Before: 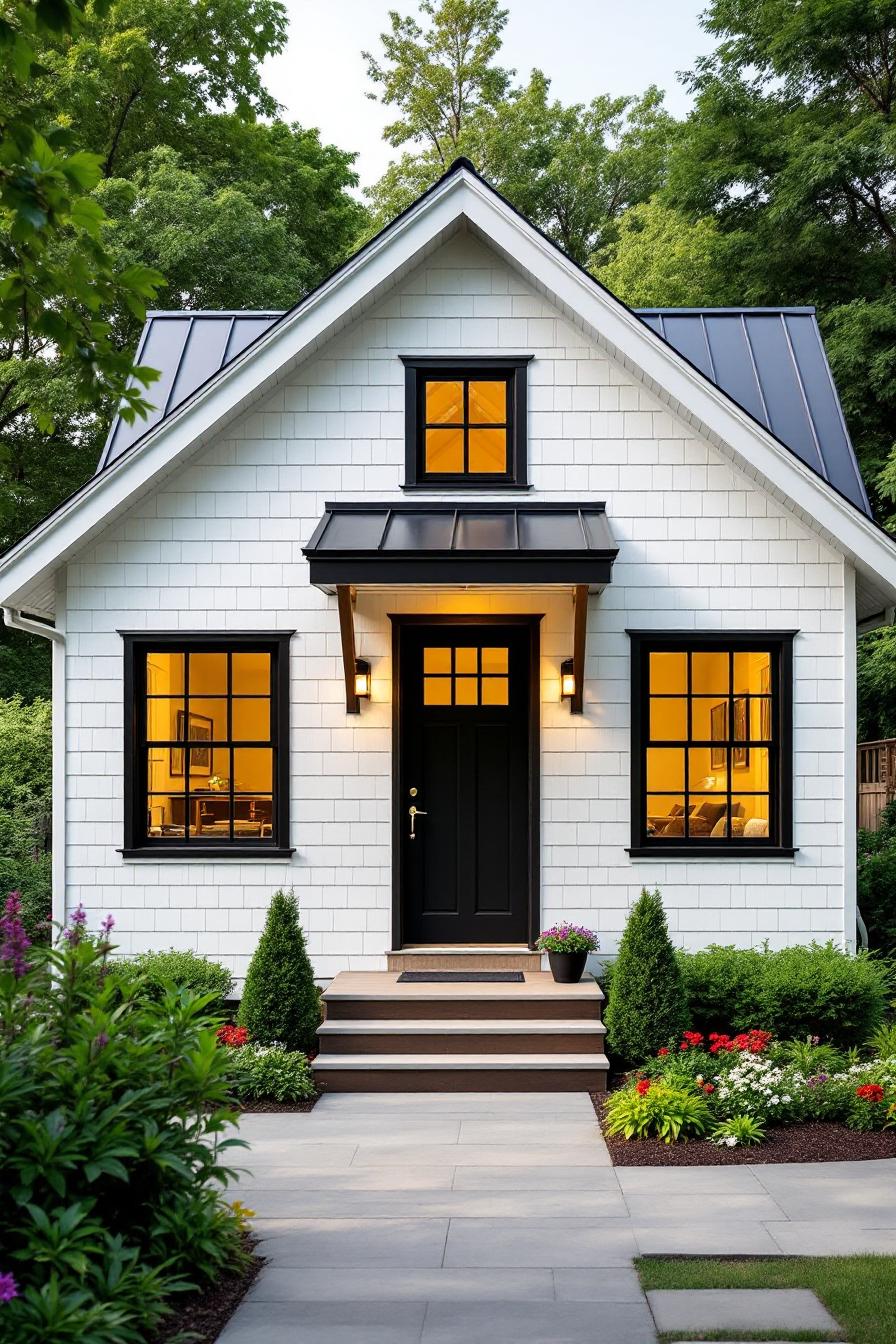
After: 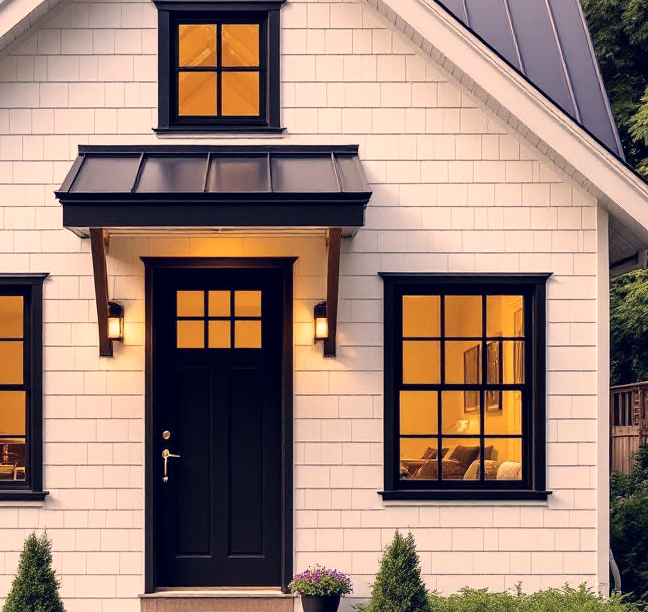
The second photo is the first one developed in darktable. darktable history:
color correction: highlights a* 19.61, highlights b* 27.35, shadows a* 3.29, shadows b* -17.39, saturation 0.731
crop and rotate: left 27.624%, top 26.606%, bottom 27.84%
